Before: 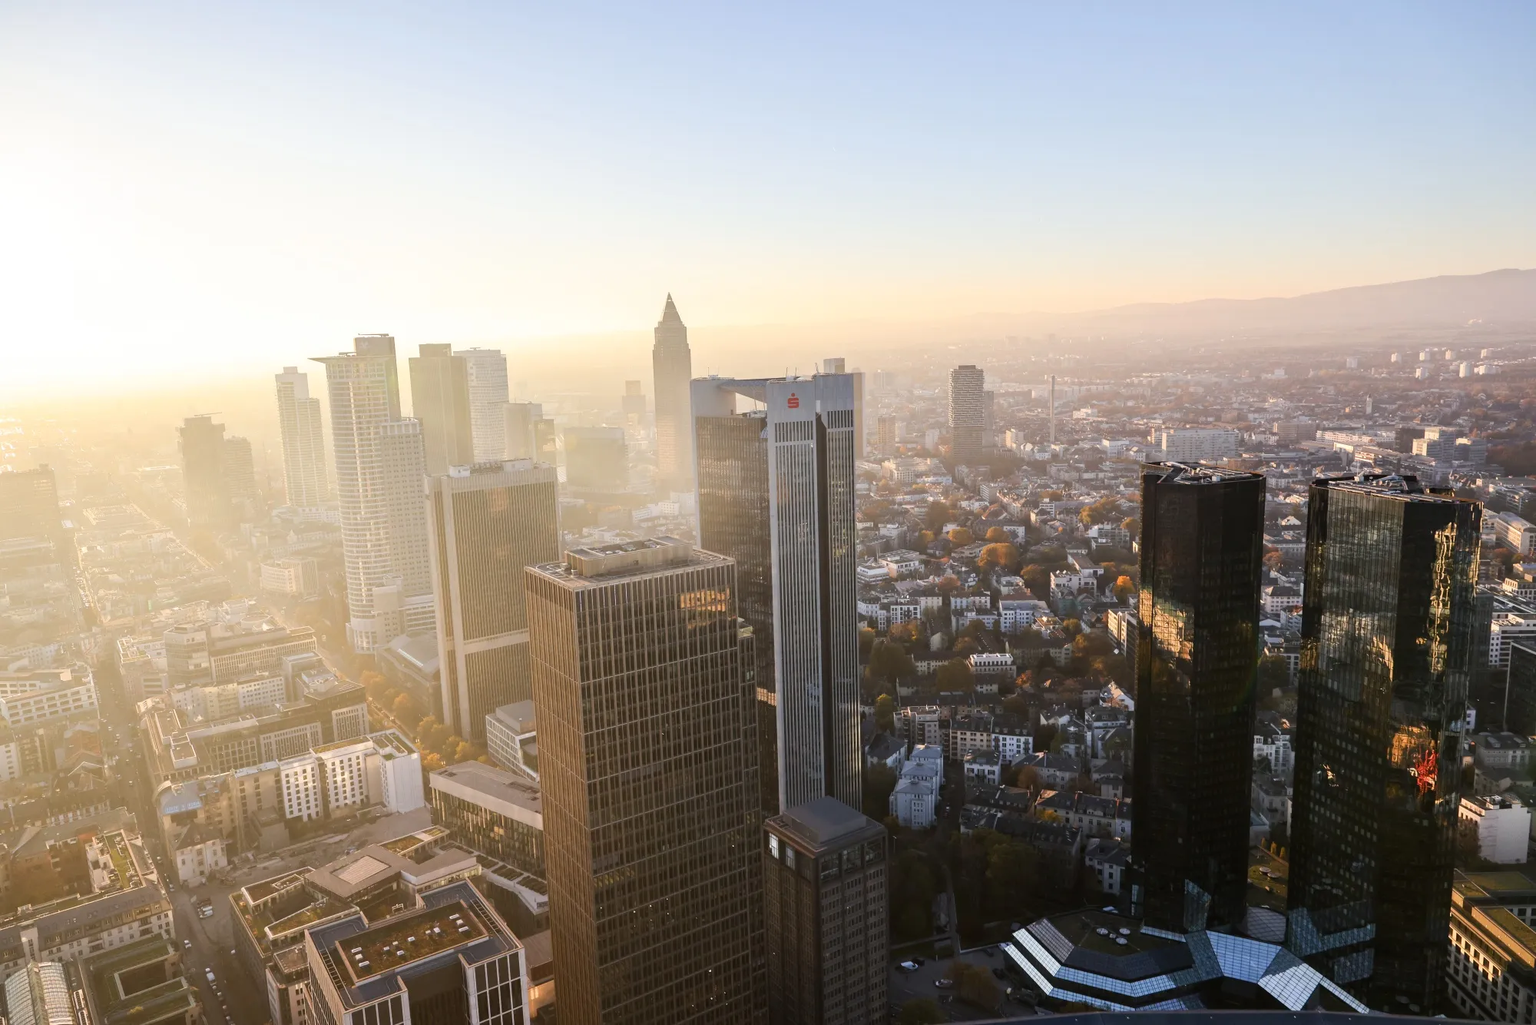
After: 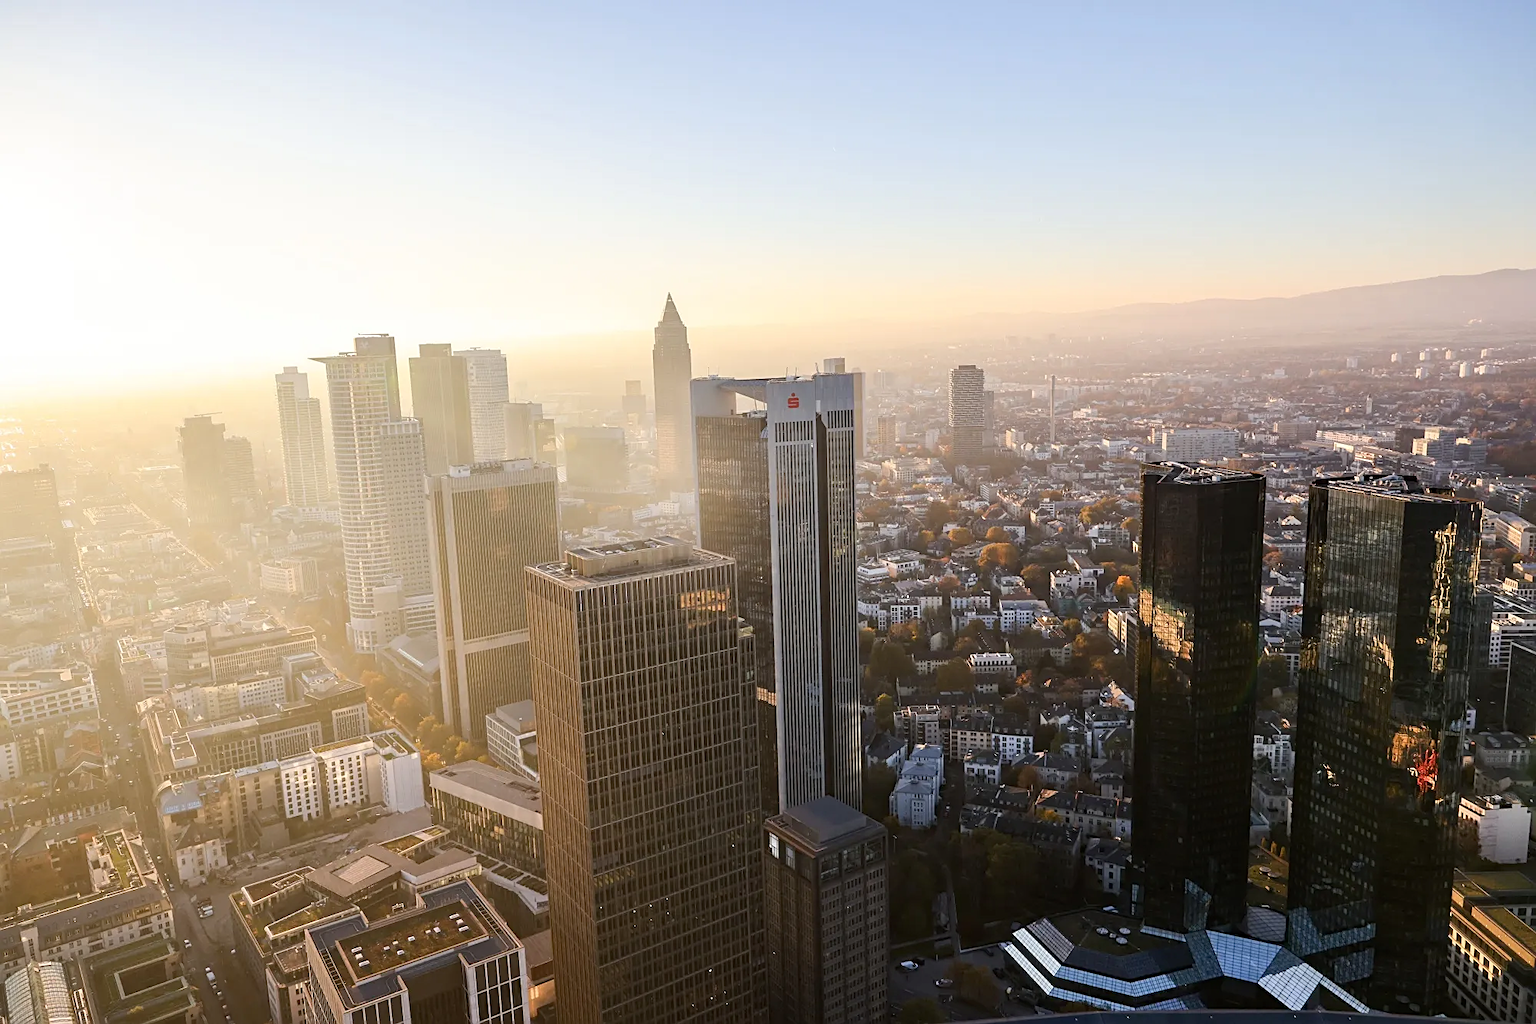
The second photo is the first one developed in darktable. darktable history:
sharpen: on, module defaults
haze removal: on, module defaults
